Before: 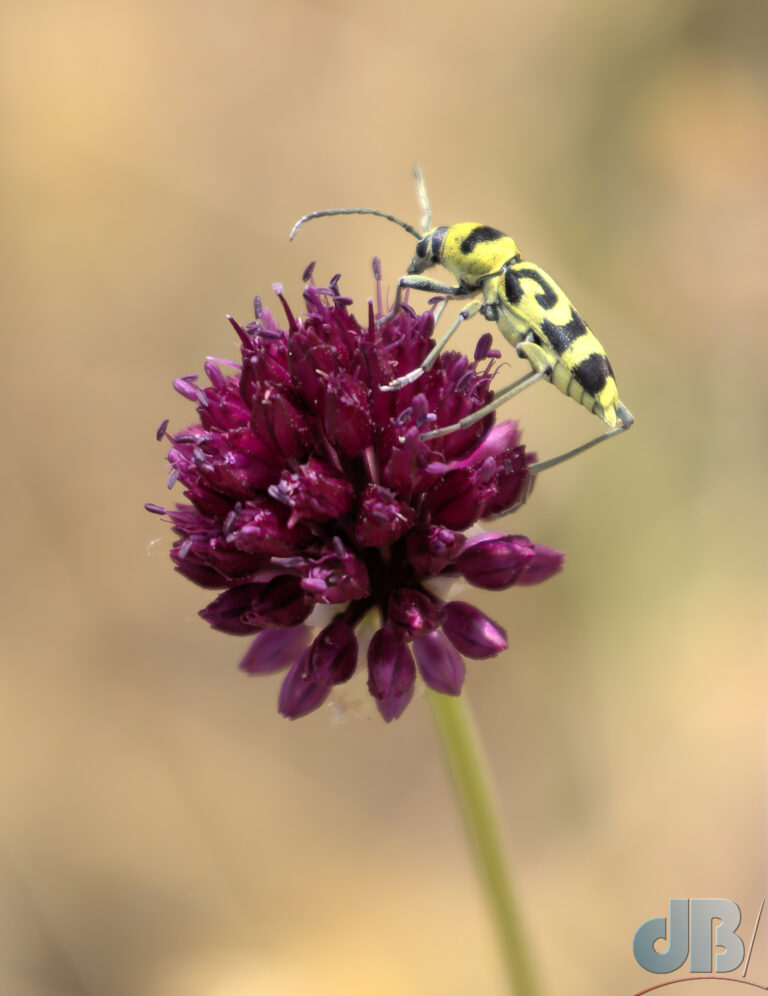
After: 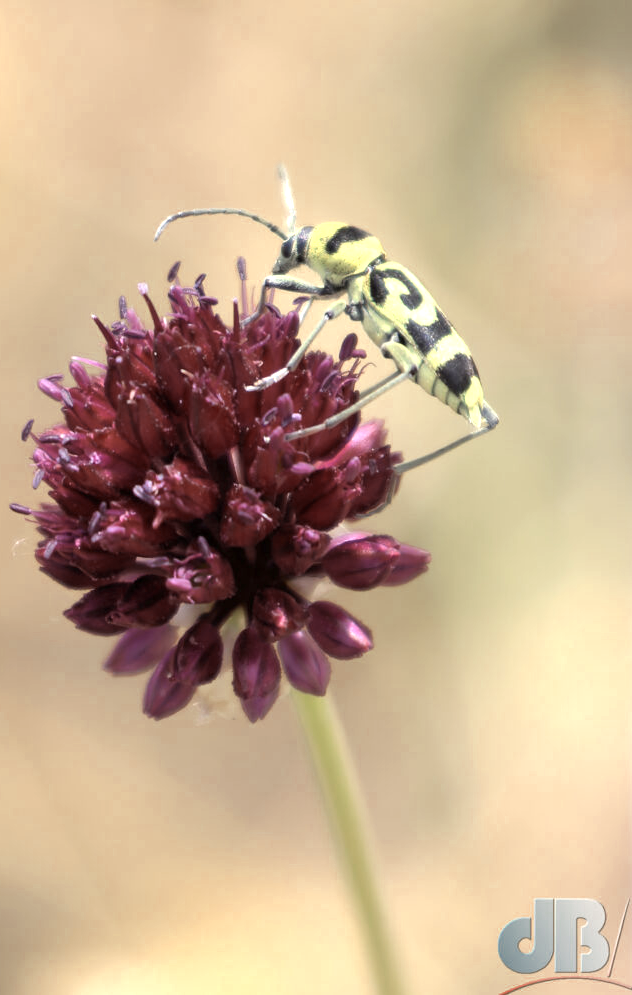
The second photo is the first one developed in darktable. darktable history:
crop: left 17.582%, bottom 0.031%
exposure: exposure 0.6 EV, compensate highlight preservation false
tone equalizer: on, module defaults
color zones: curves: ch0 [(0, 0.5) (0.125, 0.4) (0.25, 0.5) (0.375, 0.4) (0.5, 0.4) (0.625, 0.35) (0.75, 0.35) (0.875, 0.5)]; ch1 [(0, 0.35) (0.125, 0.45) (0.25, 0.35) (0.375, 0.35) (0.5, 0.35) (0.625, 0.35) (0.75, 0.45) (0.875, 0.35)]; ch2 [(0, 0.6) (0.125, 0.5) (0.25, 0.5) (0.375, 0.6) (0.5, 0.6) (0.625, 0.5) (0.75, 0.5) (0.875, 0.5)]
